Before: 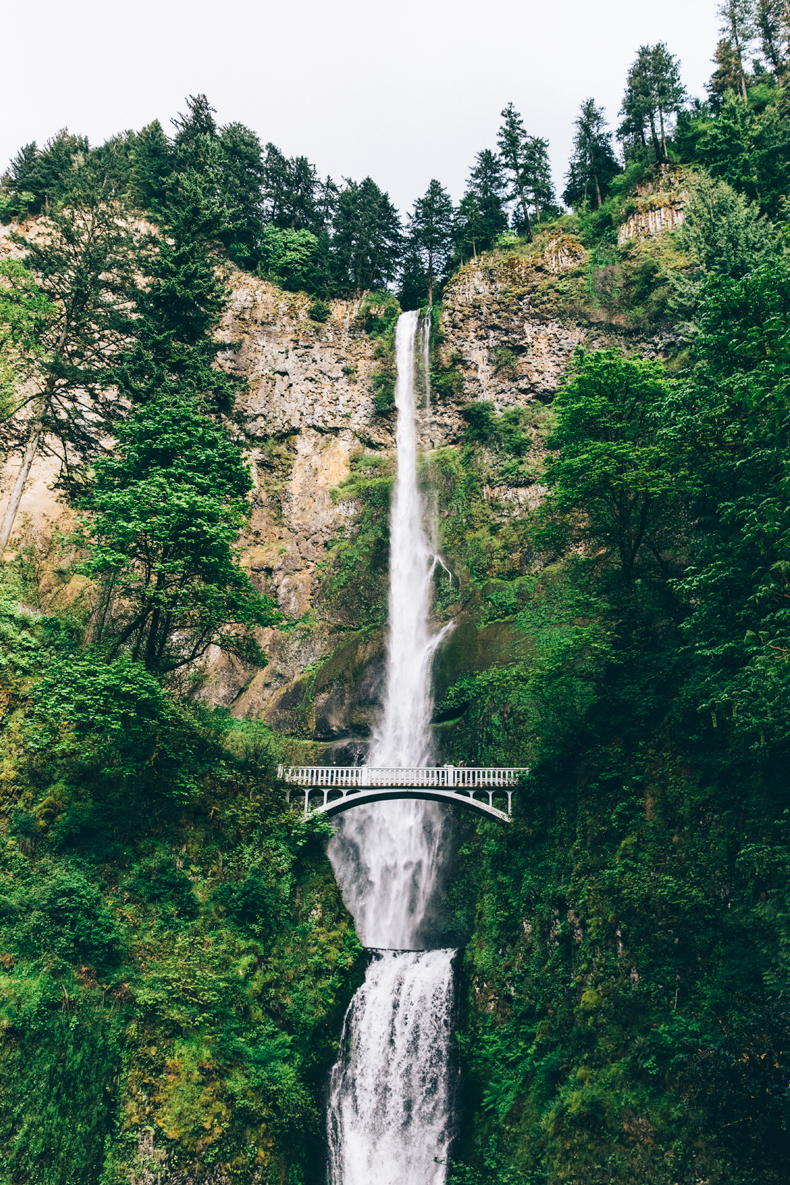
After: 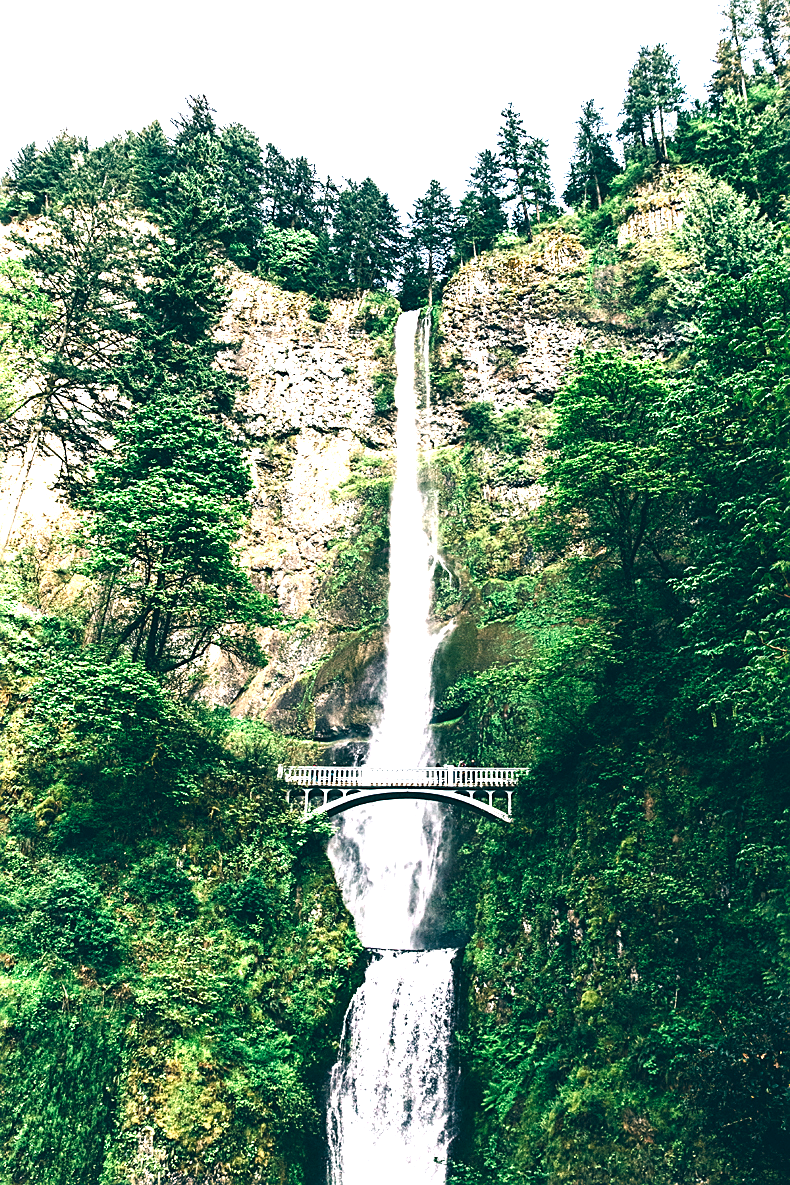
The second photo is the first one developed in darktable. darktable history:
exposure: black level correction 0, exposure 1 EV, compensate exposure bias true, compensate highlight preservation false
color balance rgb: shadows lift › luminance -20%, power › hue 72.24°, highlights gain › luminance 15%, global offset › hue 171.6°, perceptual saturation grading › highlights -30%, perceptual saturation grading › shadows 20%, global vibrance 30%, contrast 10%
sharpen: on, module defaults
